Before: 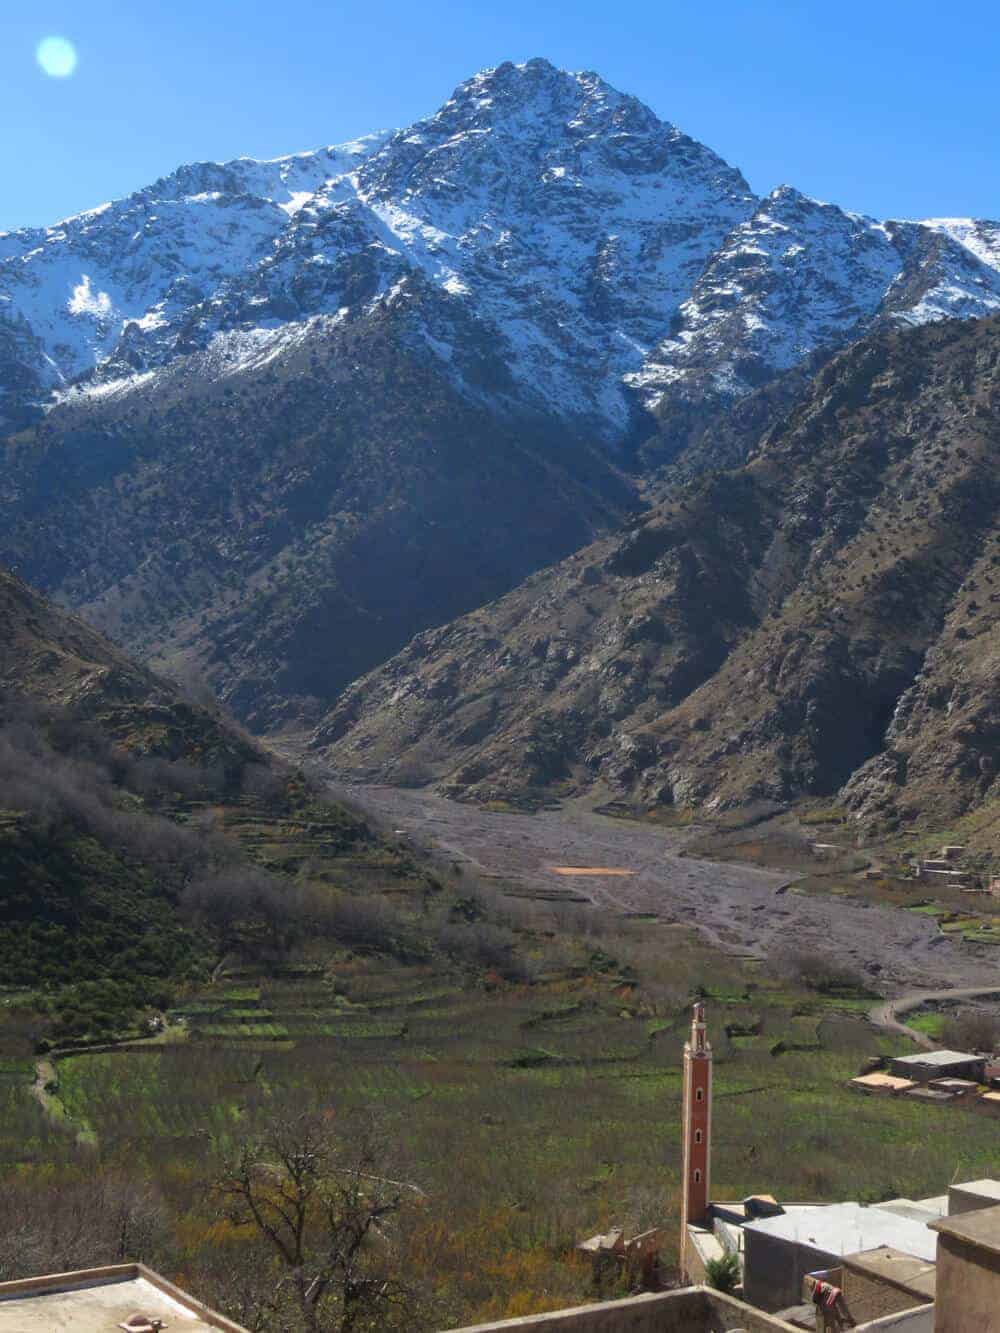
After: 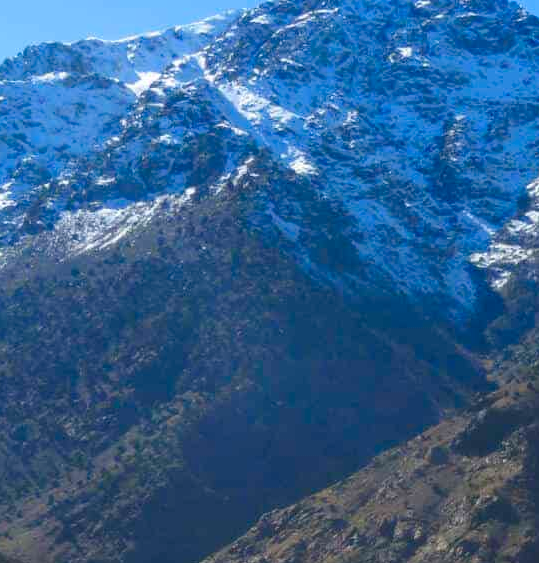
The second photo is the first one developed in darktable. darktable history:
contrast brightness saturation: saturation 0.13
crop: left 15.306%, top 9.065%, right 30.789%, bottom 48.638%
color balance rgb: perceptual saturation grading › global saturation 20%, perceptual saturation grading › highlights -25%, perceptual saturation grading › shadows 25%
